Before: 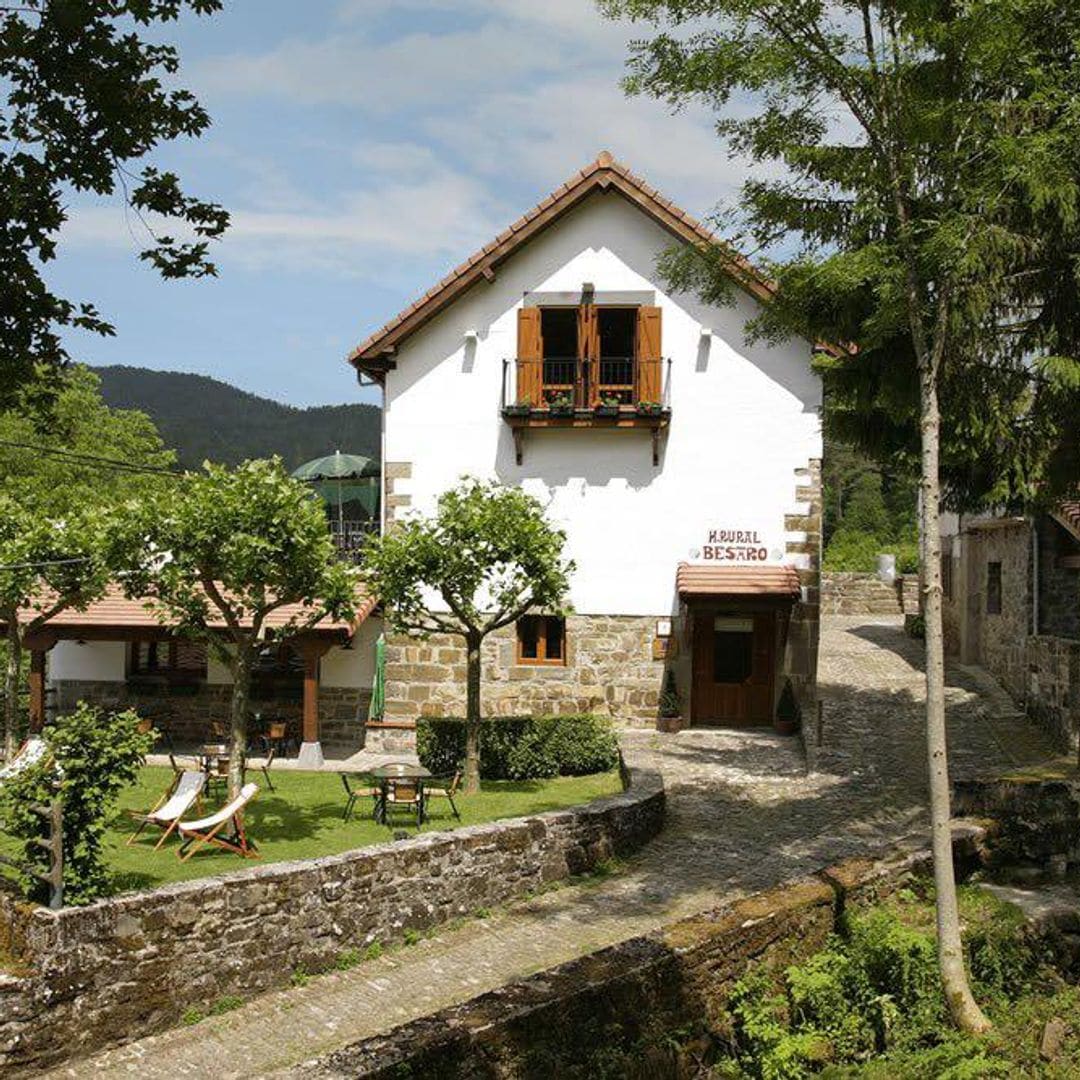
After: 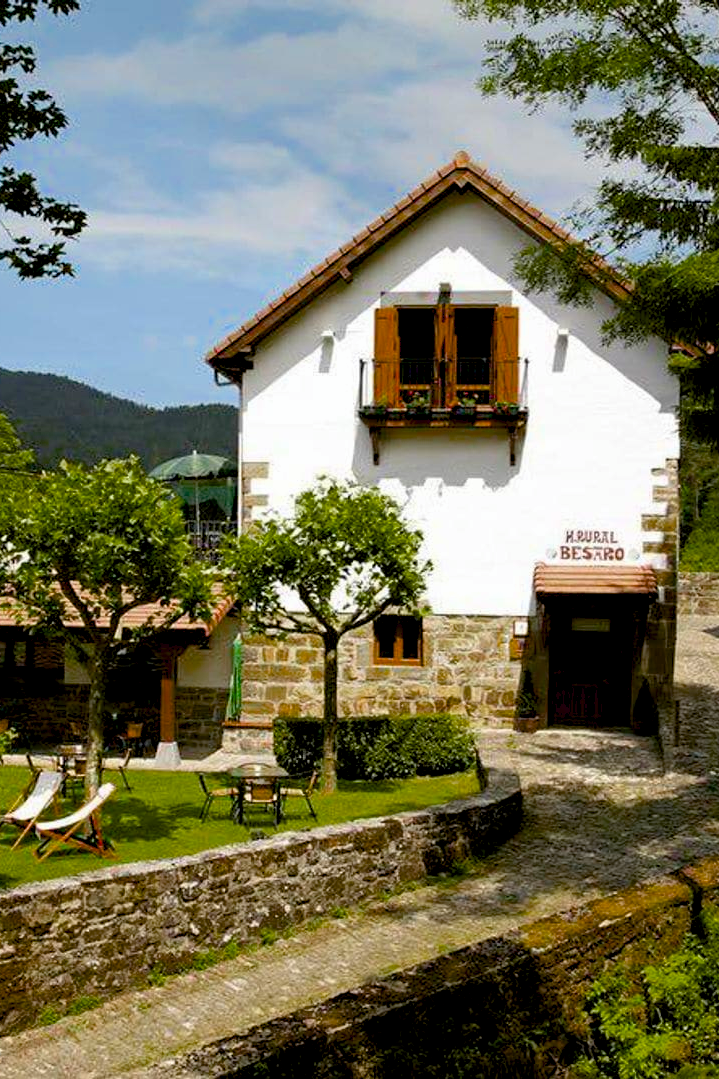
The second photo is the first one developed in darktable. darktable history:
color balance rgb: global offset › luminance -1.427%, perceptual saturation grading › global saturation 30.009%, saturation formula JzAzBz (2021)
crop and rotate: left 13.325%, right 20.053%
